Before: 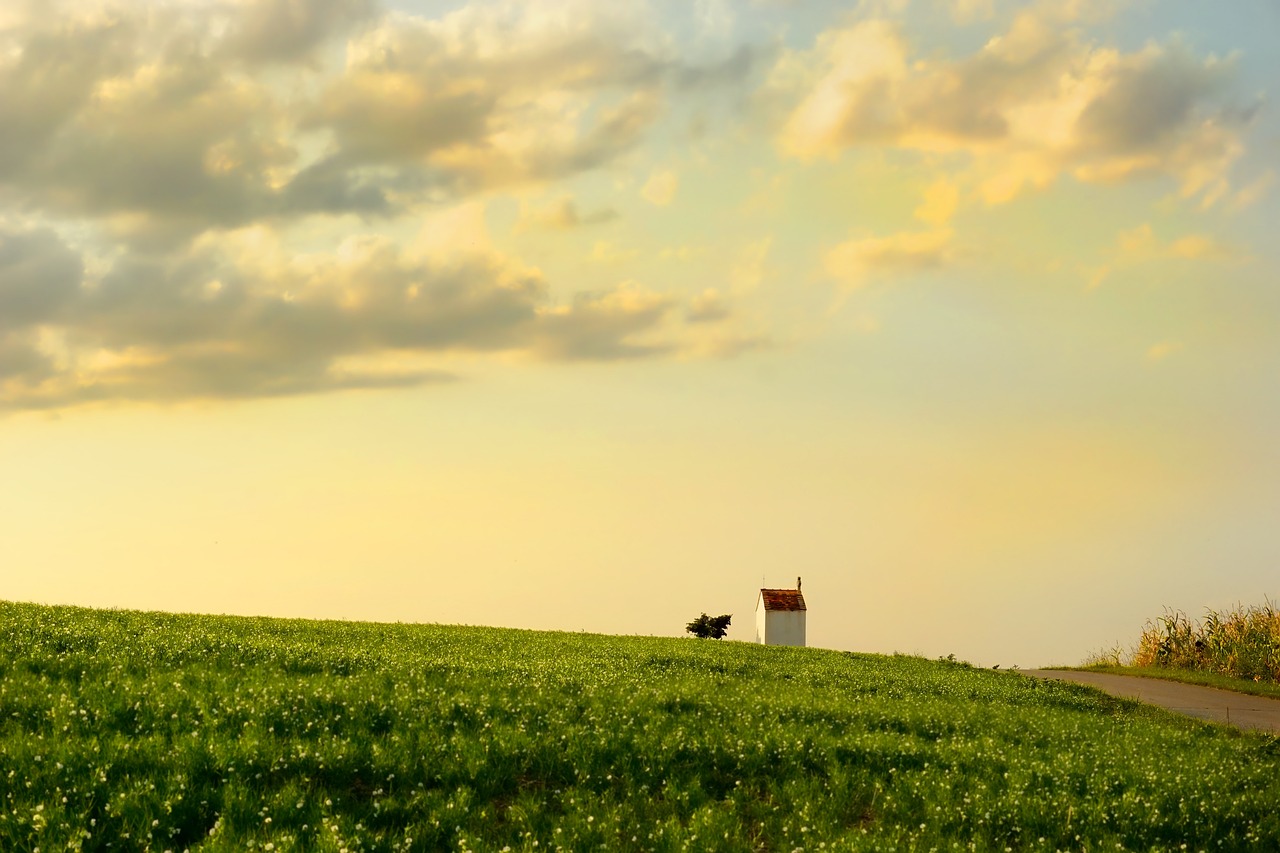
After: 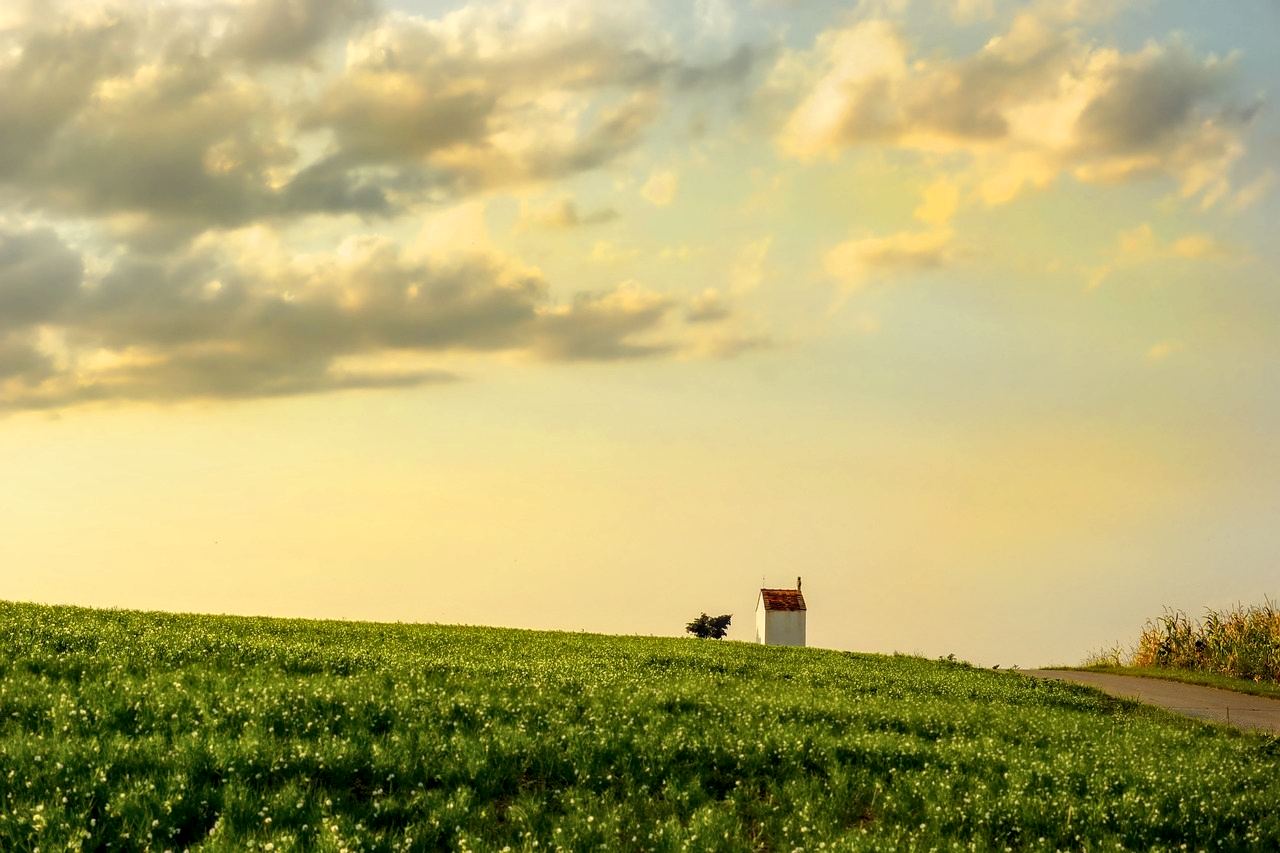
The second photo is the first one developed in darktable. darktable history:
local contrast: highlights 61%, detail 143%, midtone range 0.427
